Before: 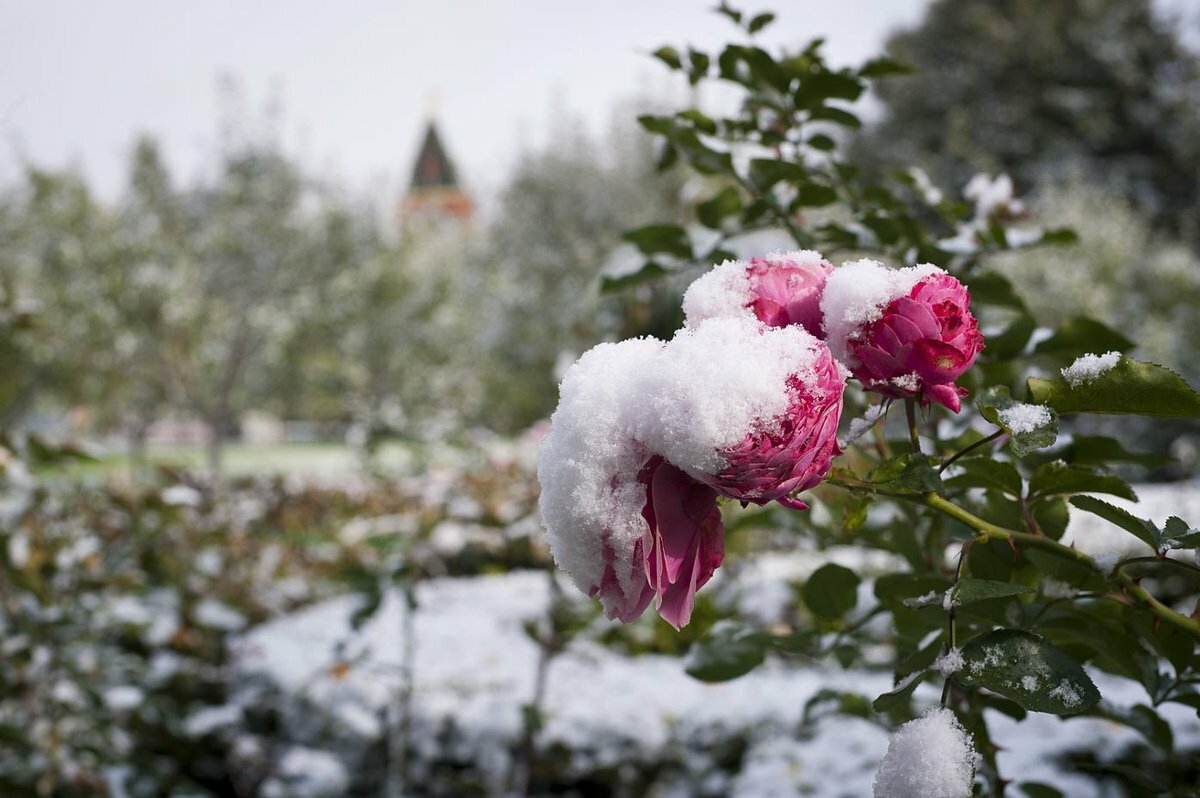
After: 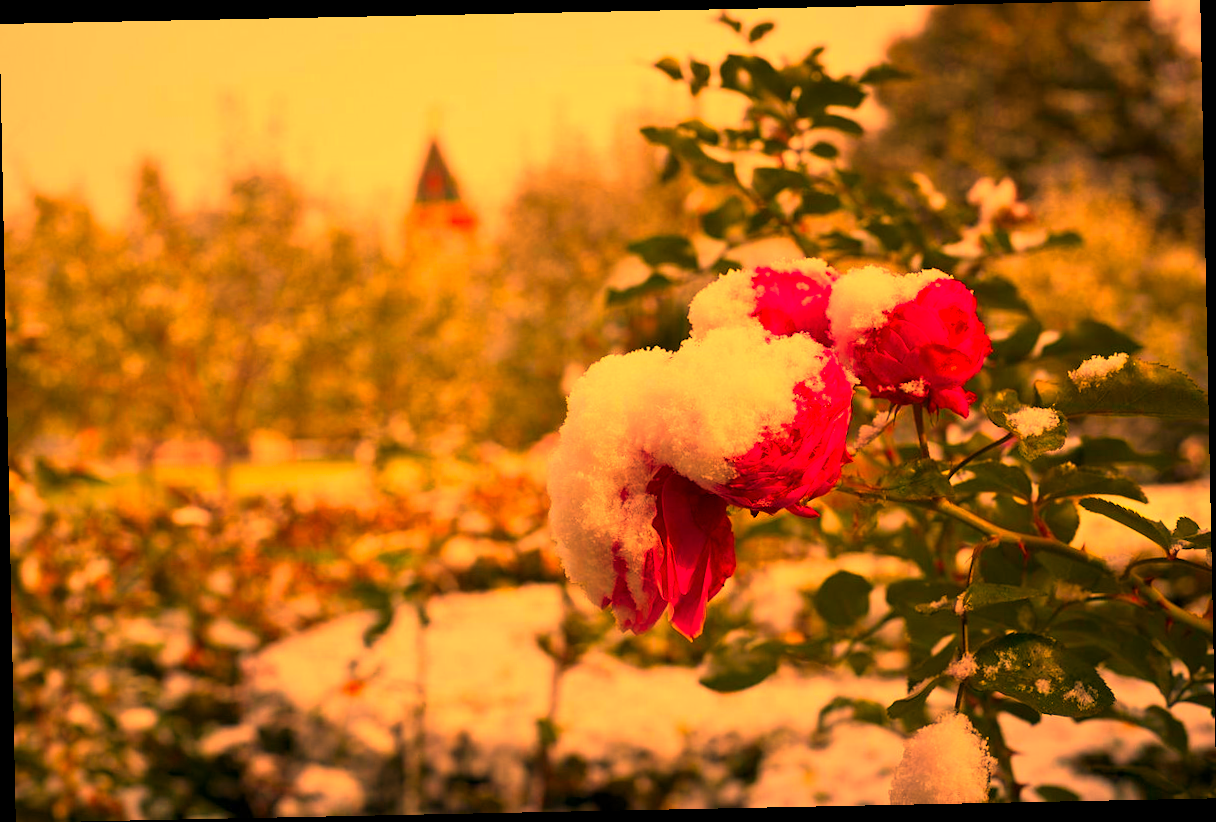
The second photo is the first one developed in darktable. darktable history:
color correction: saturation 1.8
white balance: red 1.467, blue 0.684
rotate and perspective: rotation -1.17°, automatic cropping off
